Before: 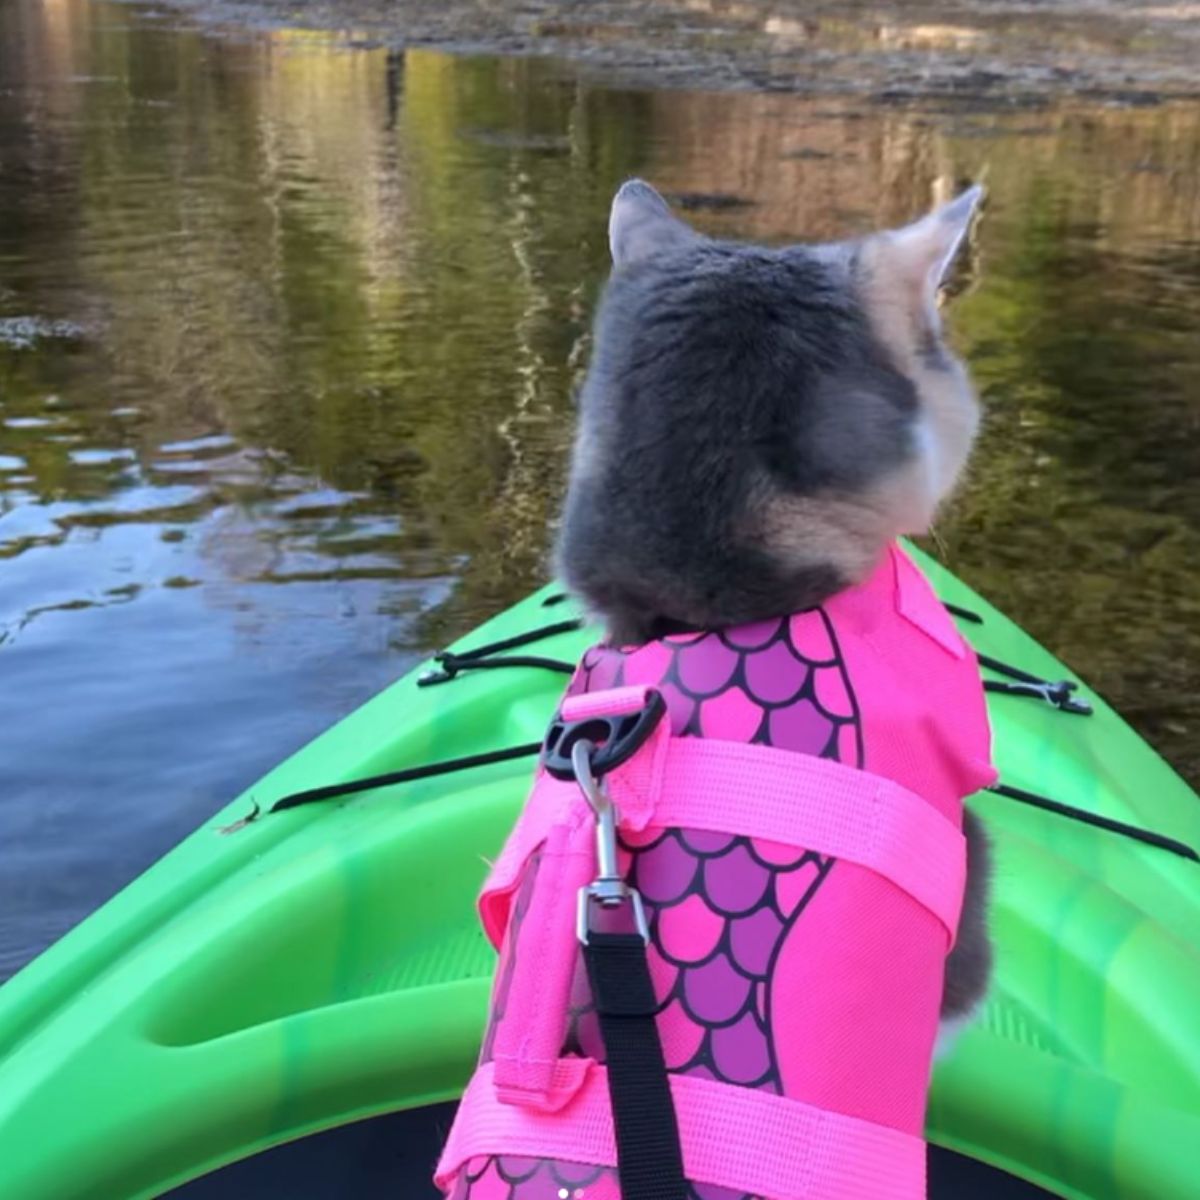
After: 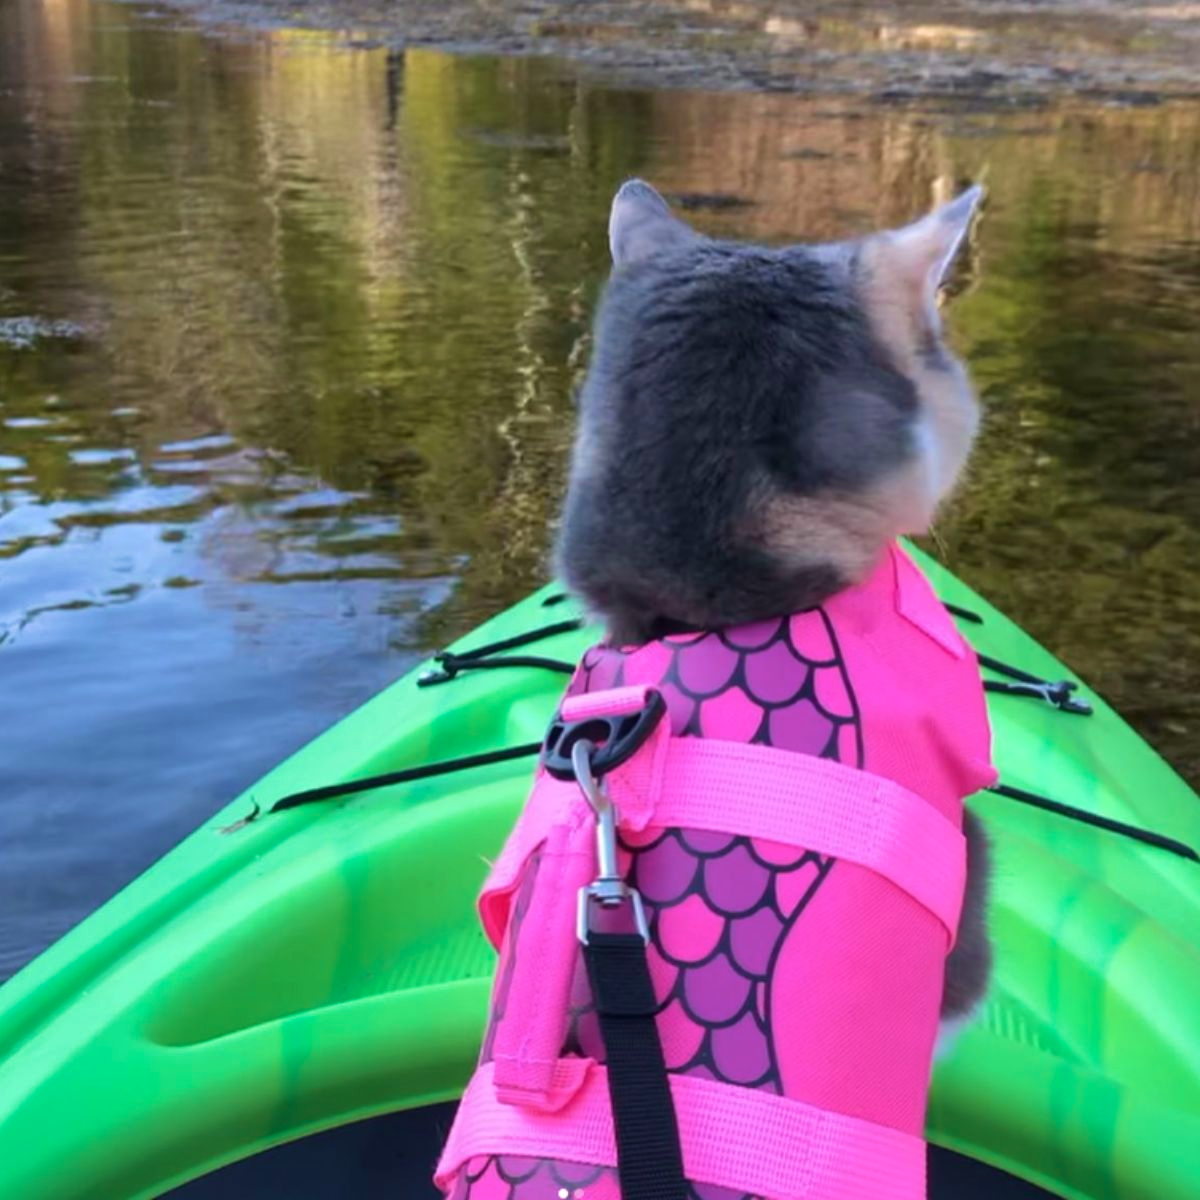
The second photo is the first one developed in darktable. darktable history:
tone equalizer: mask exposure compensation -0.497 EV
velvia: on, module defaults
